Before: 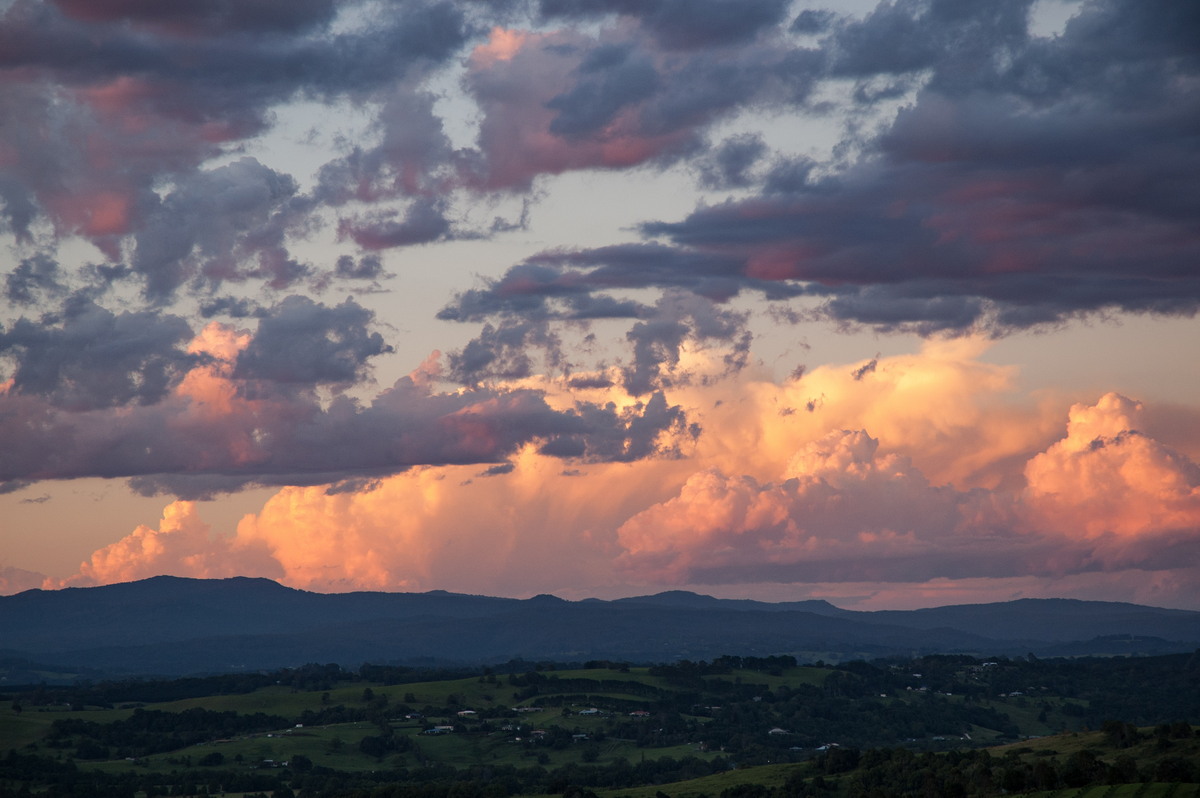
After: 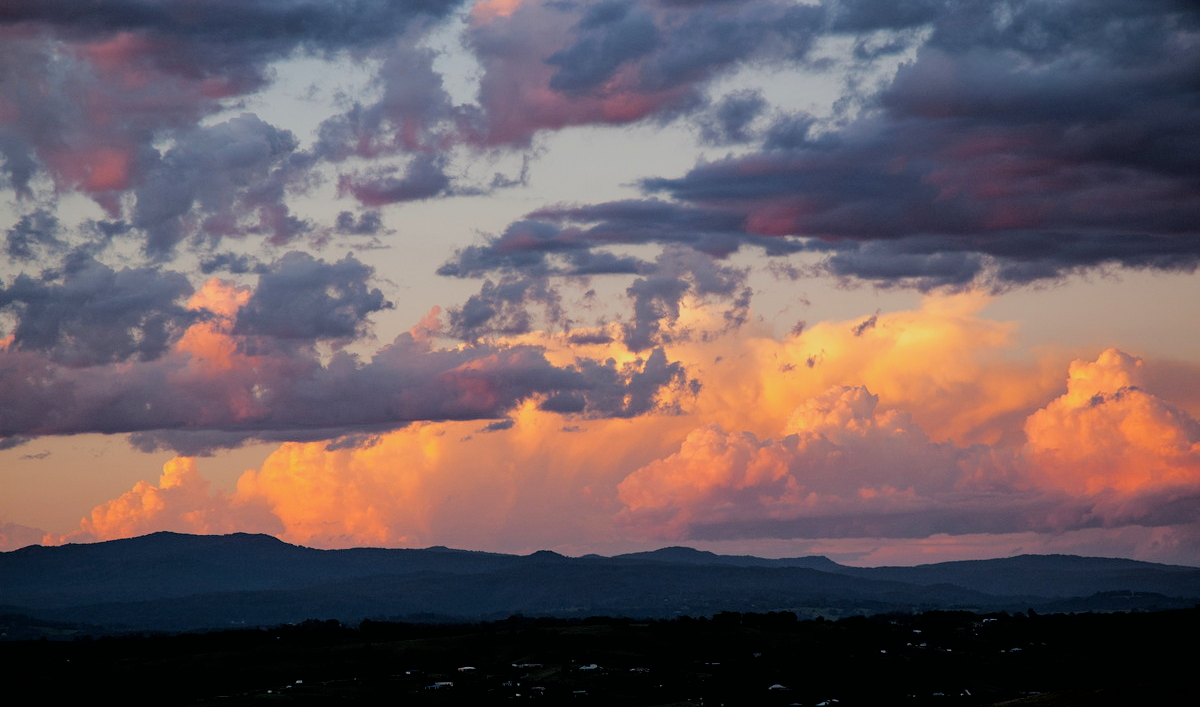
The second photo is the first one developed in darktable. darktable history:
filmic rgb: black relative exposure -3.41 EV, white relative exposure 3.46 EV, hardness 2.36, contrast 1.103
crop and rotate: top 5.521%, bottom 5.774%
color balance rgb: perceptual saturation grading › global saturation 30.915%
